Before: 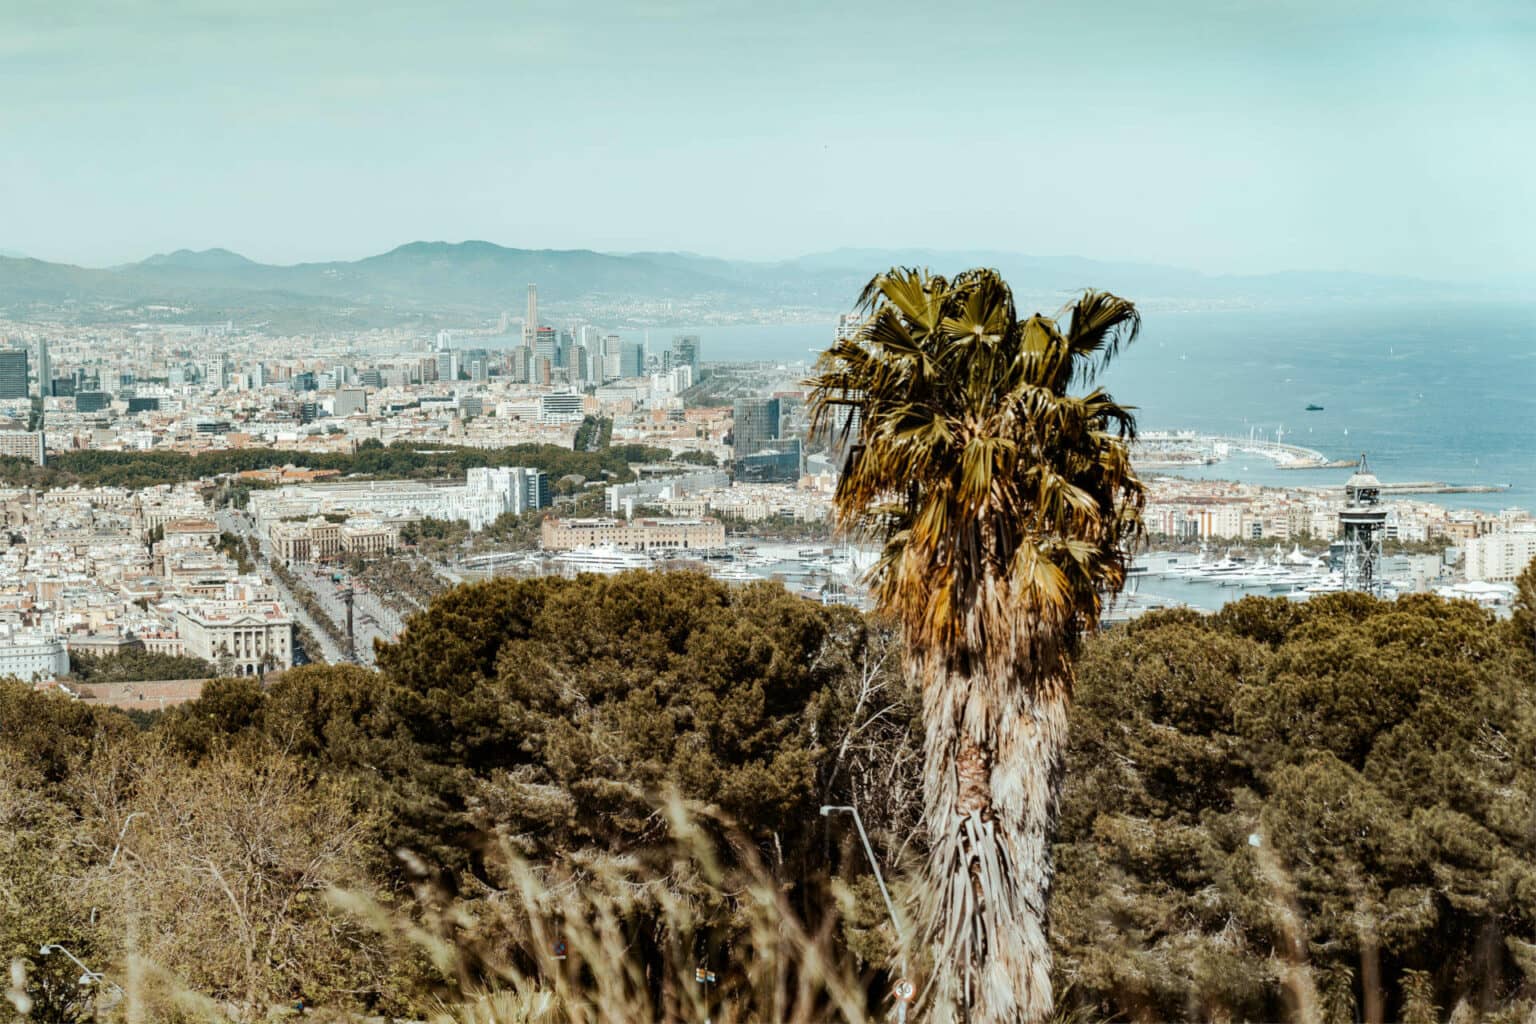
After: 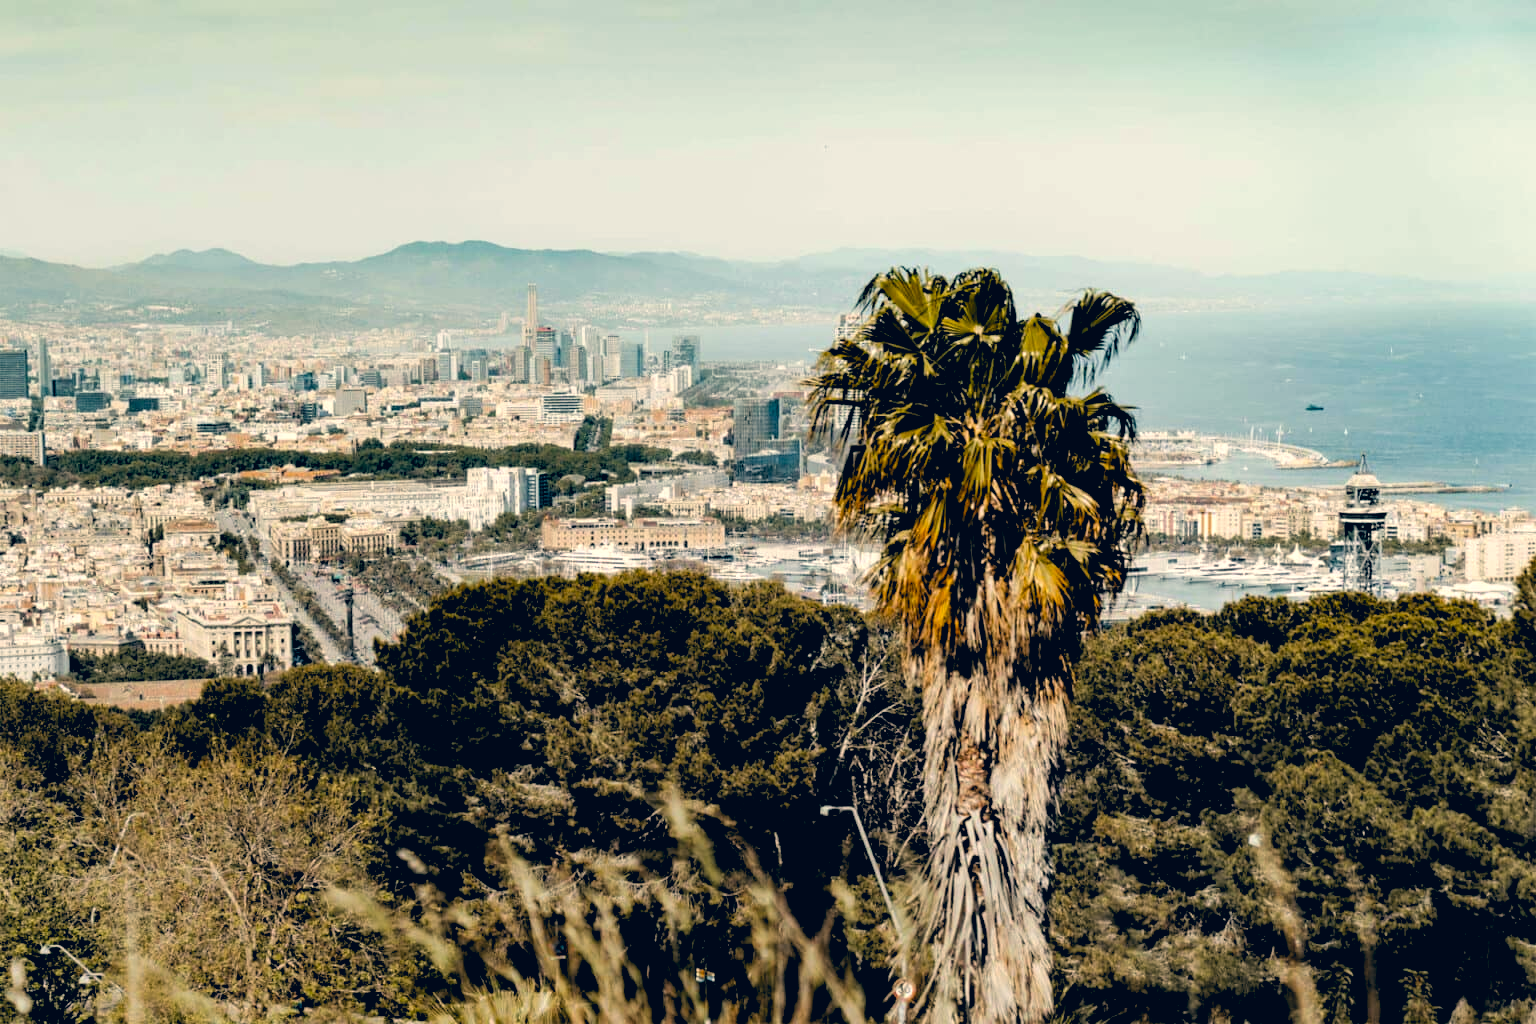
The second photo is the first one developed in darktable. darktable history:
color balance: output saturation 120%
color correction: highlights a* 10.32, highlights b* 14.66, shadows a* -9.59, shadows b* -15.02
rgb levels: levels [[0.034, 0.472, 0.904], [0, 0.5, 1], [0, 0.5, 1]]
